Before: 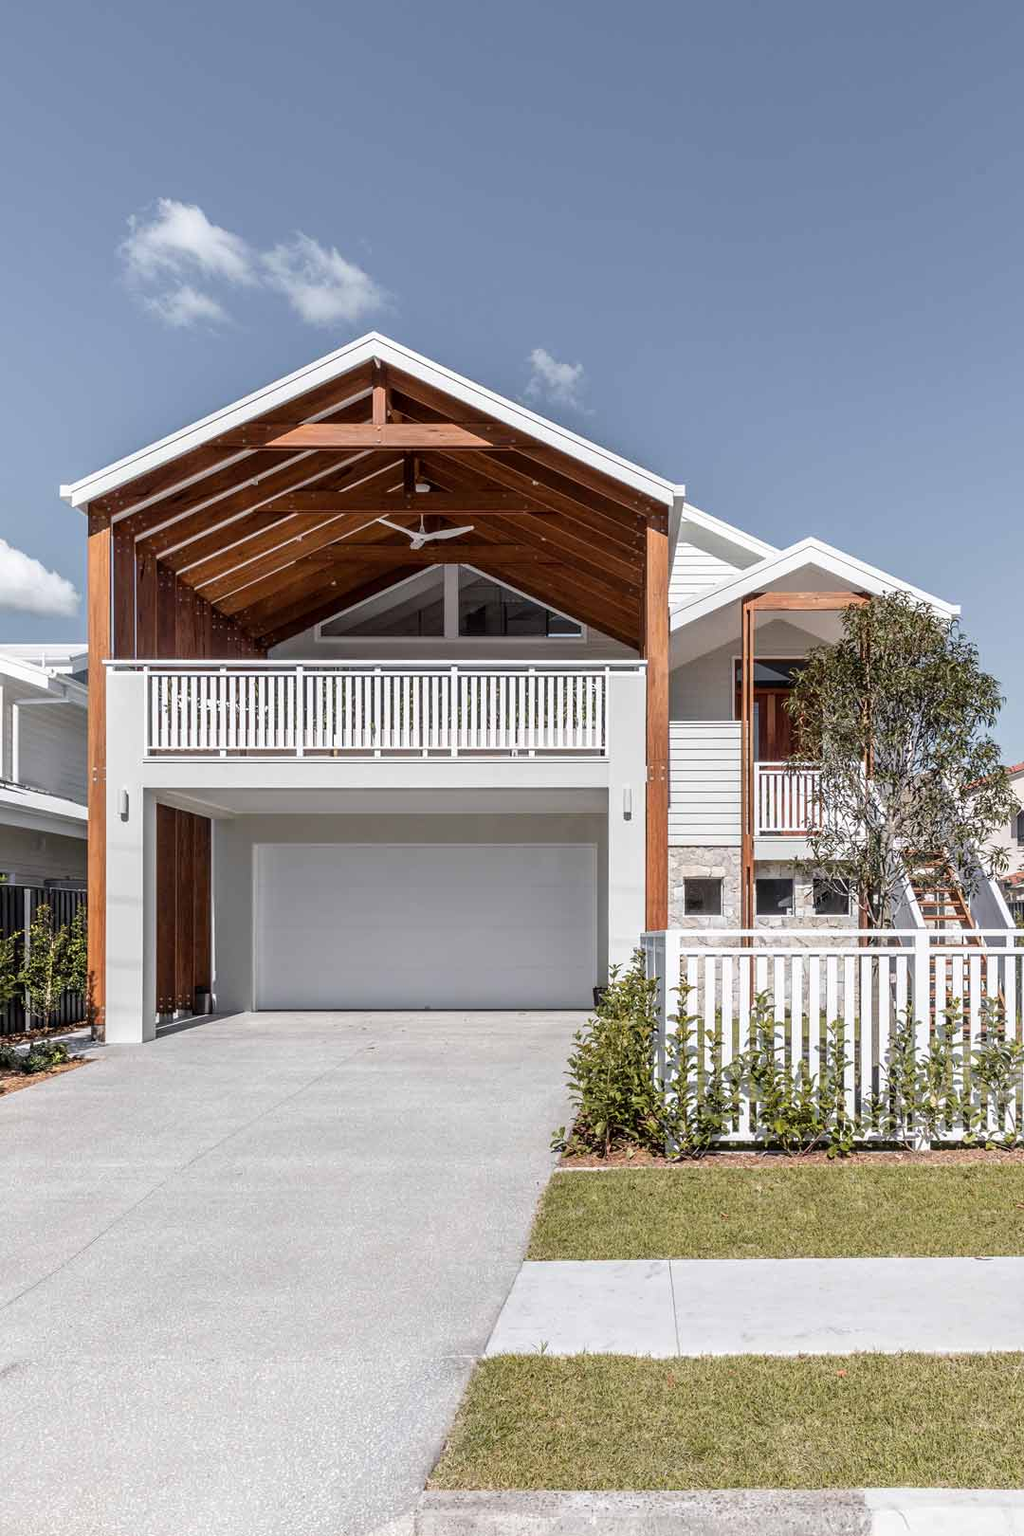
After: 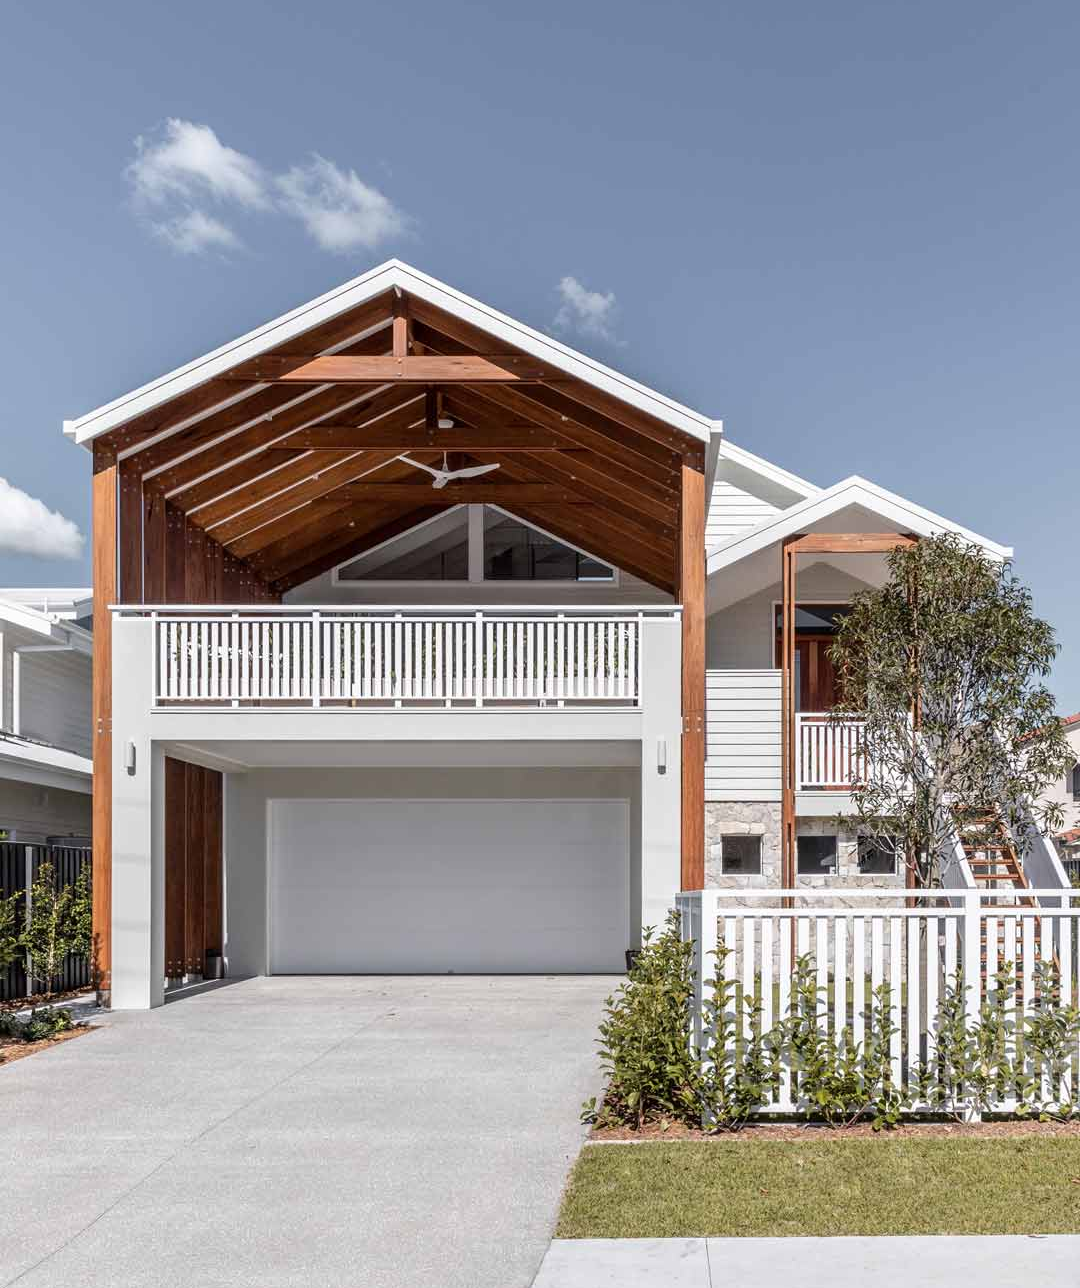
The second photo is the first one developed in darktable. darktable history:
crop and rotate: top 5.67%, bottom 14.815%
